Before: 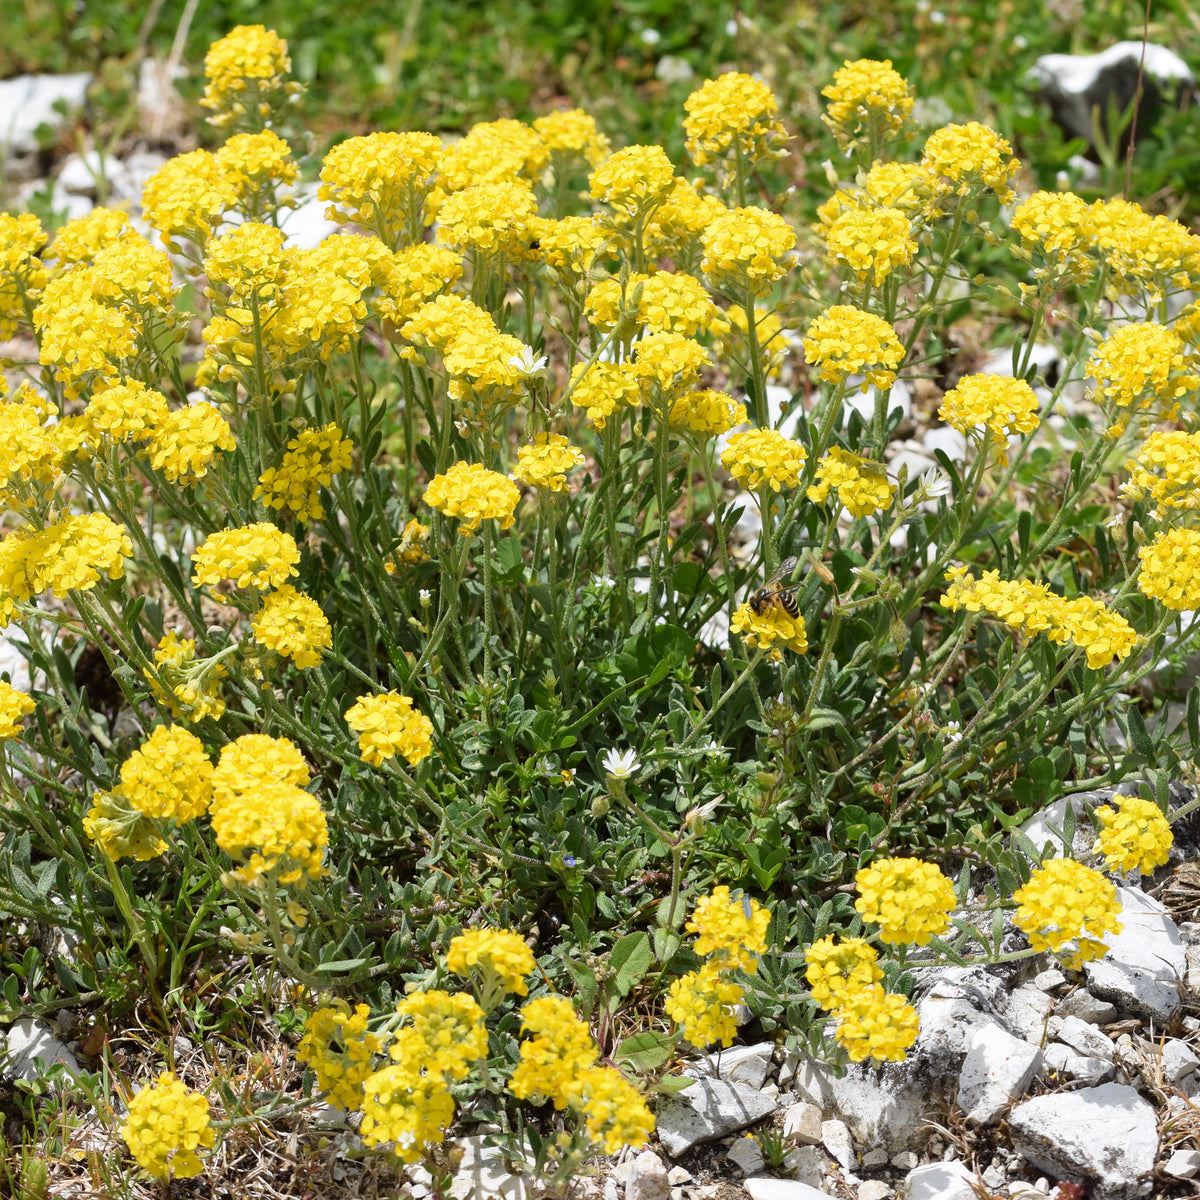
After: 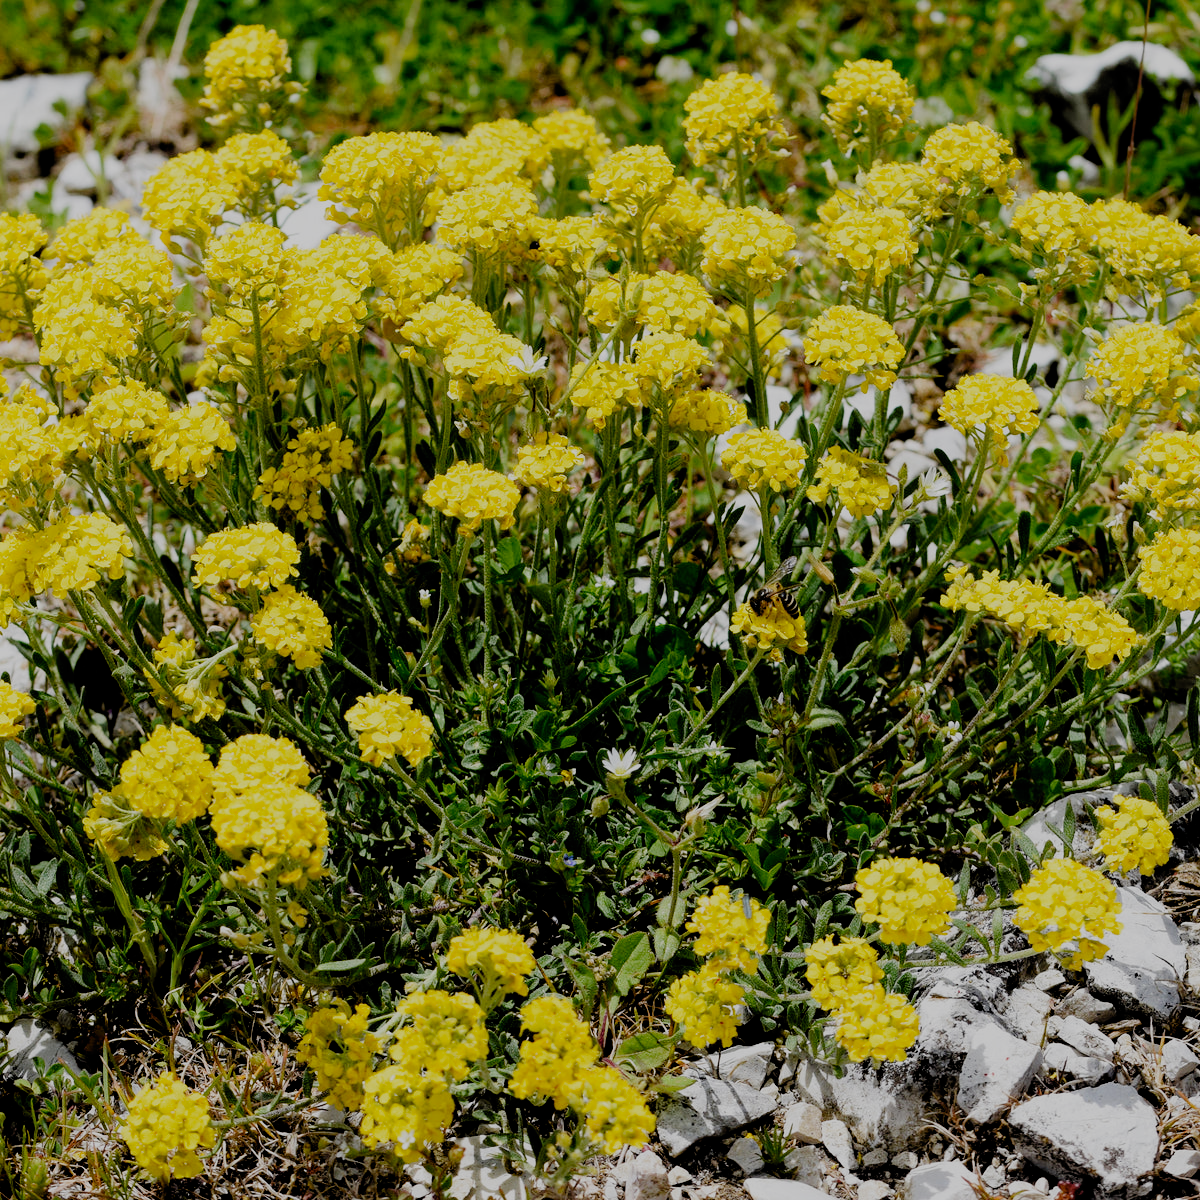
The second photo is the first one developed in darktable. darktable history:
exposure: black level correction 0.011, exposure -0.473 EV, compensate highlight preservation false
shadows and highlights: shadows -22.85, highlights 45.92, soften with gaussian
filmic rgb: black relative exposure -4.19 EV, white relative exposure 5.16 EV, hardness 2.08, contrast 1.159, add noise in highlights 0.001, preserve chrominance no, color science v3 (2019), use custom middle-gray values true, contrast in highlights soft
